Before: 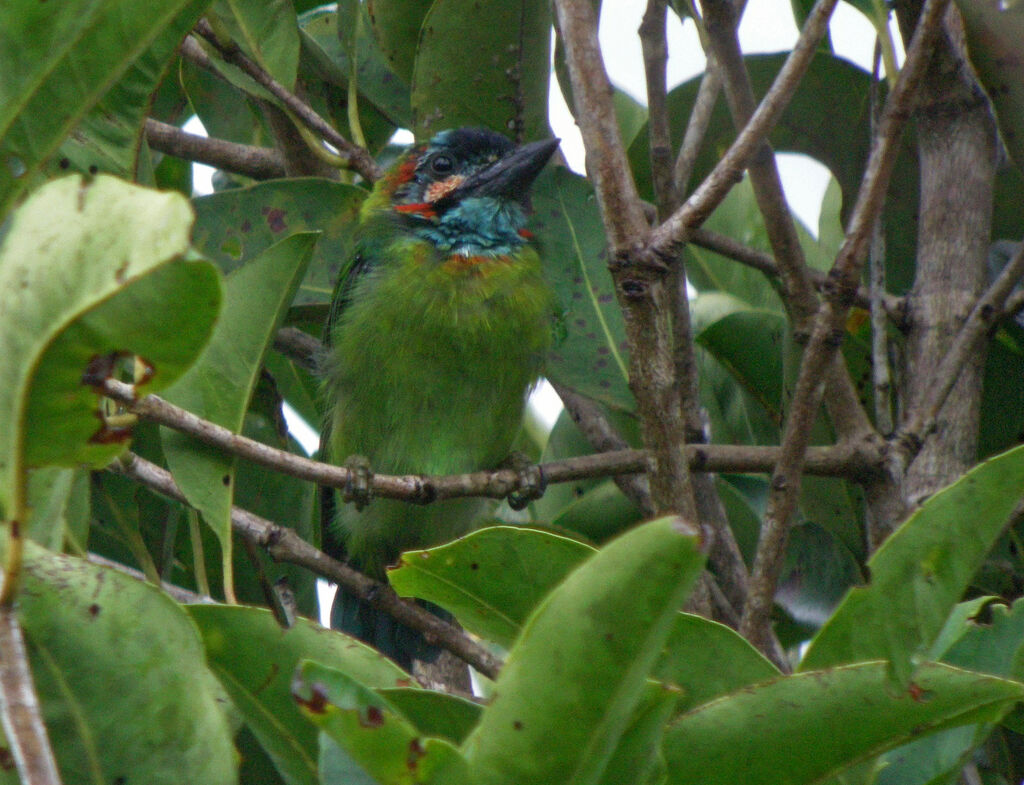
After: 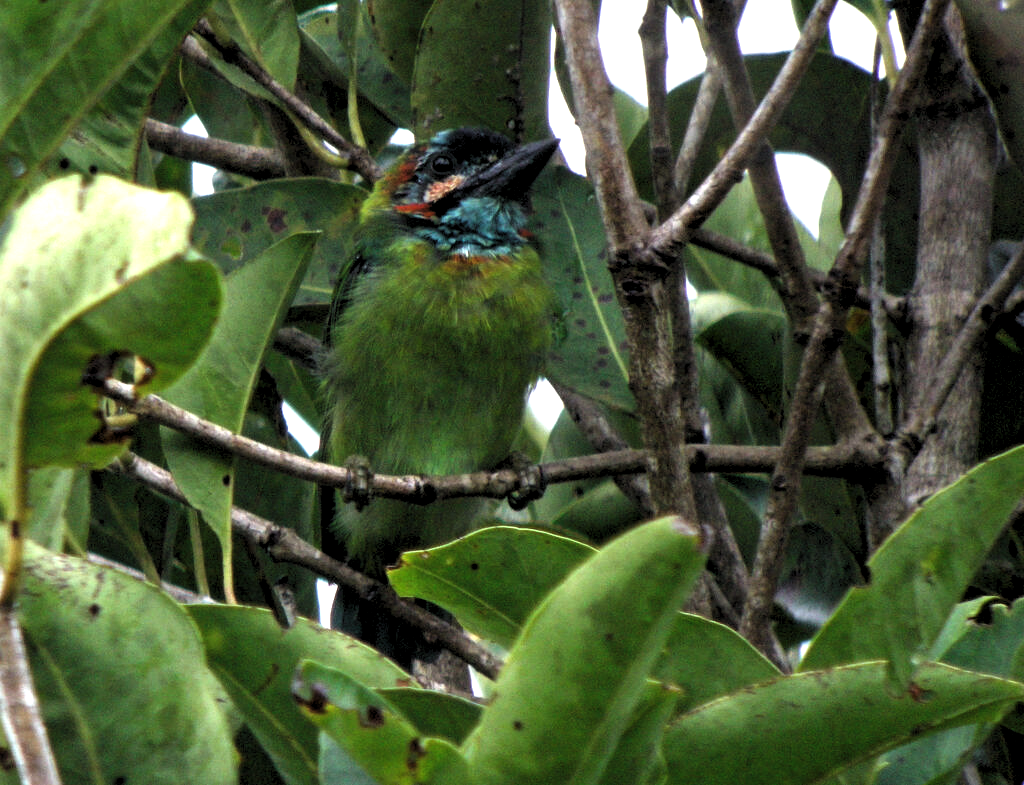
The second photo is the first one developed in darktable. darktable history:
exposure: black level correction 0, exposure 0.5 EV, compensate highlight preservation false
levels: levels [0.182, 0.542, 0.902]
